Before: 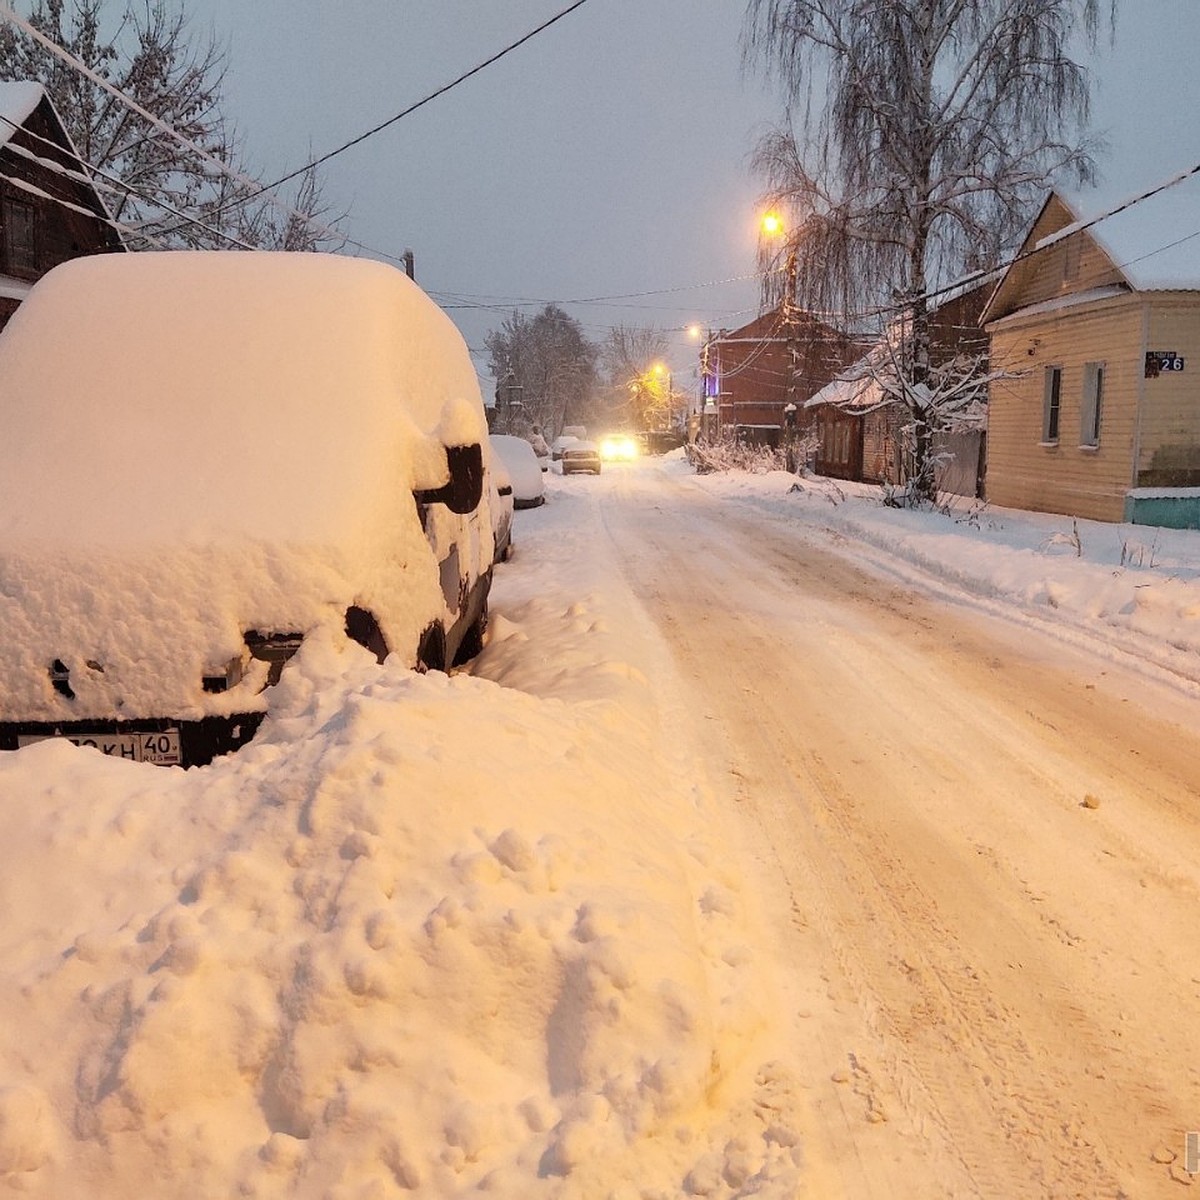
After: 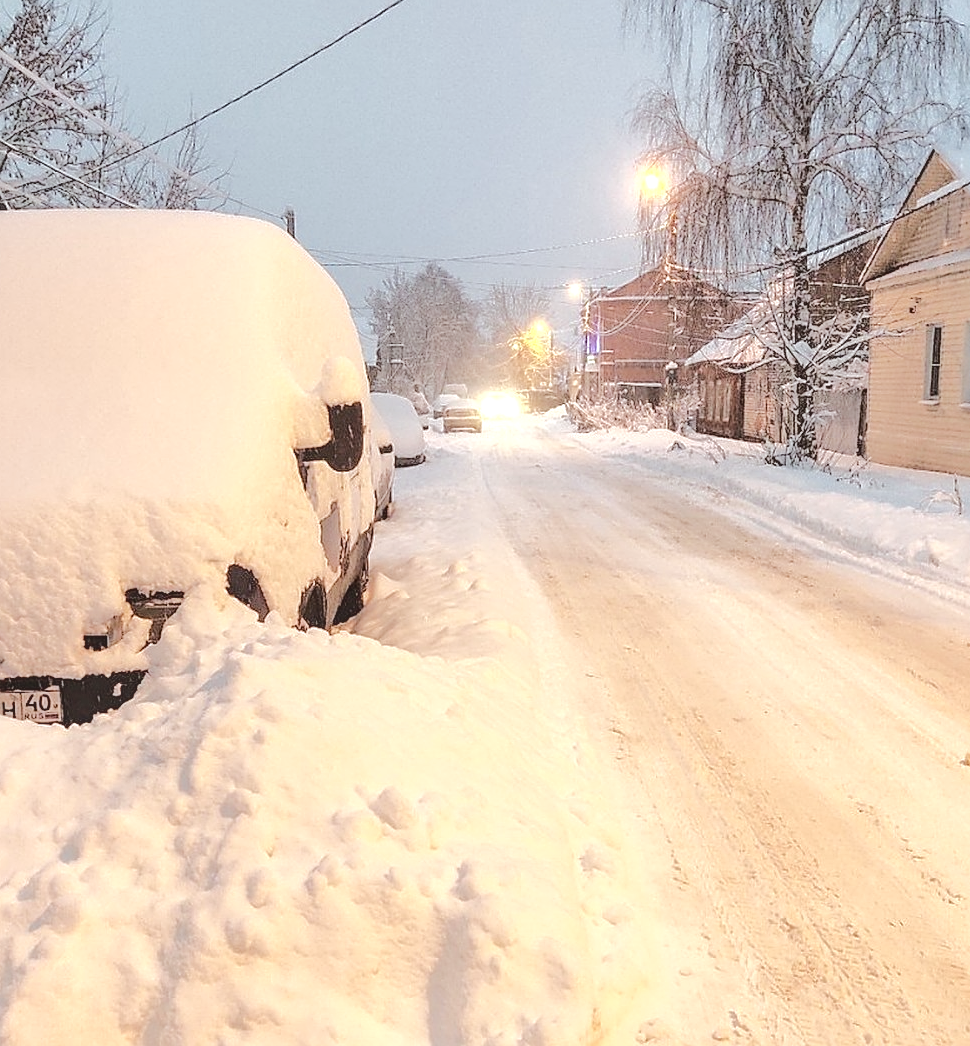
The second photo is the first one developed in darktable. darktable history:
crop: left 9.985%, top 3.522%, right 9.165%, bottom 9.267%
color correction: highlights a* -2.74, highlights b* -2.01, shadows a* 2.14, shadows b* 2.7
contrast brightness saturation: contrast -0.256, saturation -0.422
sharpen: on, module defaults
exposure: black level correction 0, exposure 1.014 EV, compensate highlight preservation false
tone equalizer: -7 EV 0.141 EV, -6 EV 0.605 EV, -5 EV 1.11 EV, -4 EV 1.34 EV, -3 EV 1.14 EV, -2 EV 0.6 EV, -1 EV 0.156 EV, edges refinement/feathering 500, mask exposure compensation -1.57 EV, preserve details no
local contrast: detail 130%
